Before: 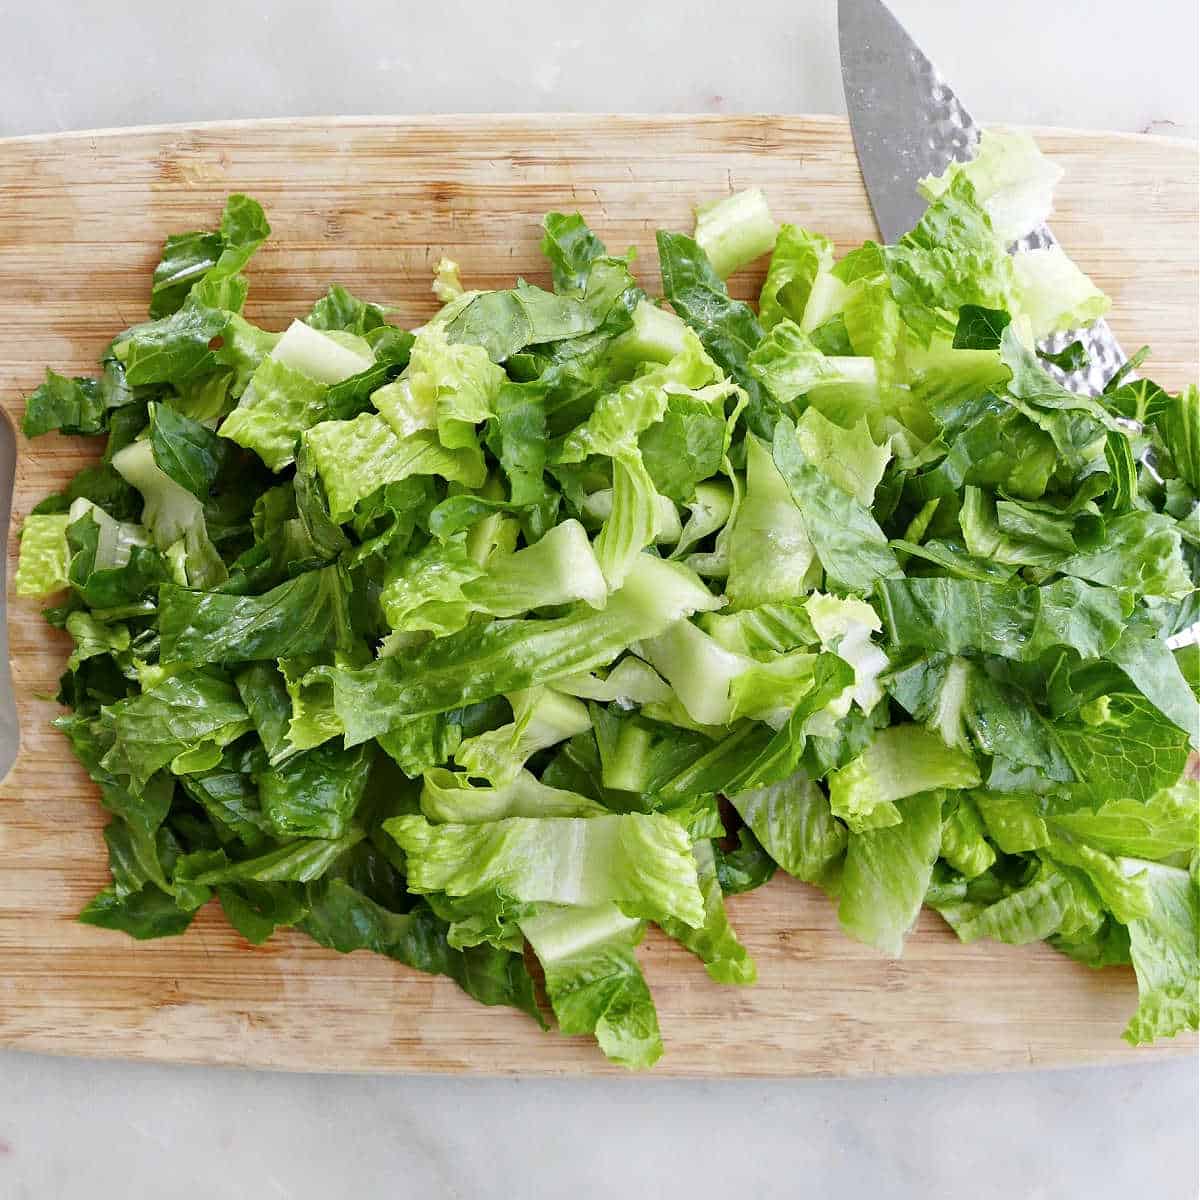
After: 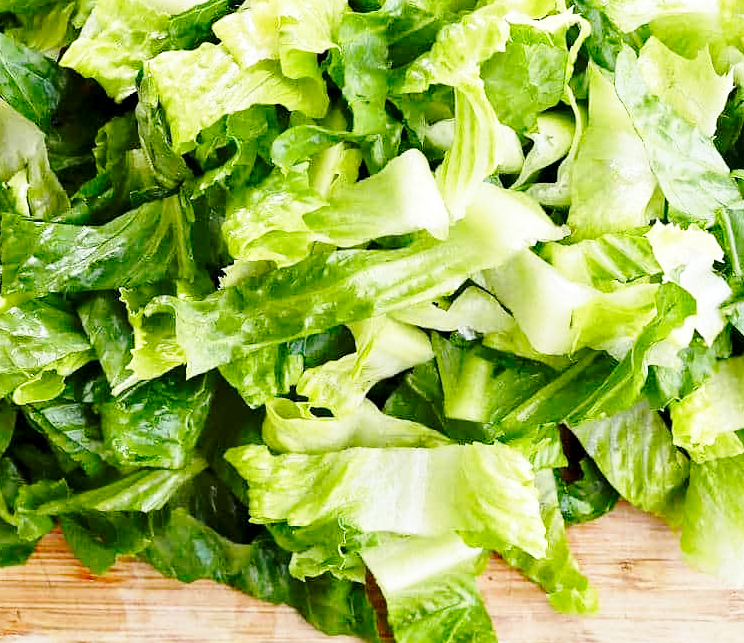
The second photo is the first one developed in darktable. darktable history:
crop: left 13.177%, top 30.856%, right 24.781%, bottom 15.544%
base curve: curves: ch0 [(0, 0) (0.028, 0.03) (0.121, 0.232) (0.46, 0.748) (0.859, 0.968) (1, 1)], preserve colors none
exposure: black level correction 0.003, exposure 0.15 EV, compensate exposure bias true, compensate highlight preservation false
